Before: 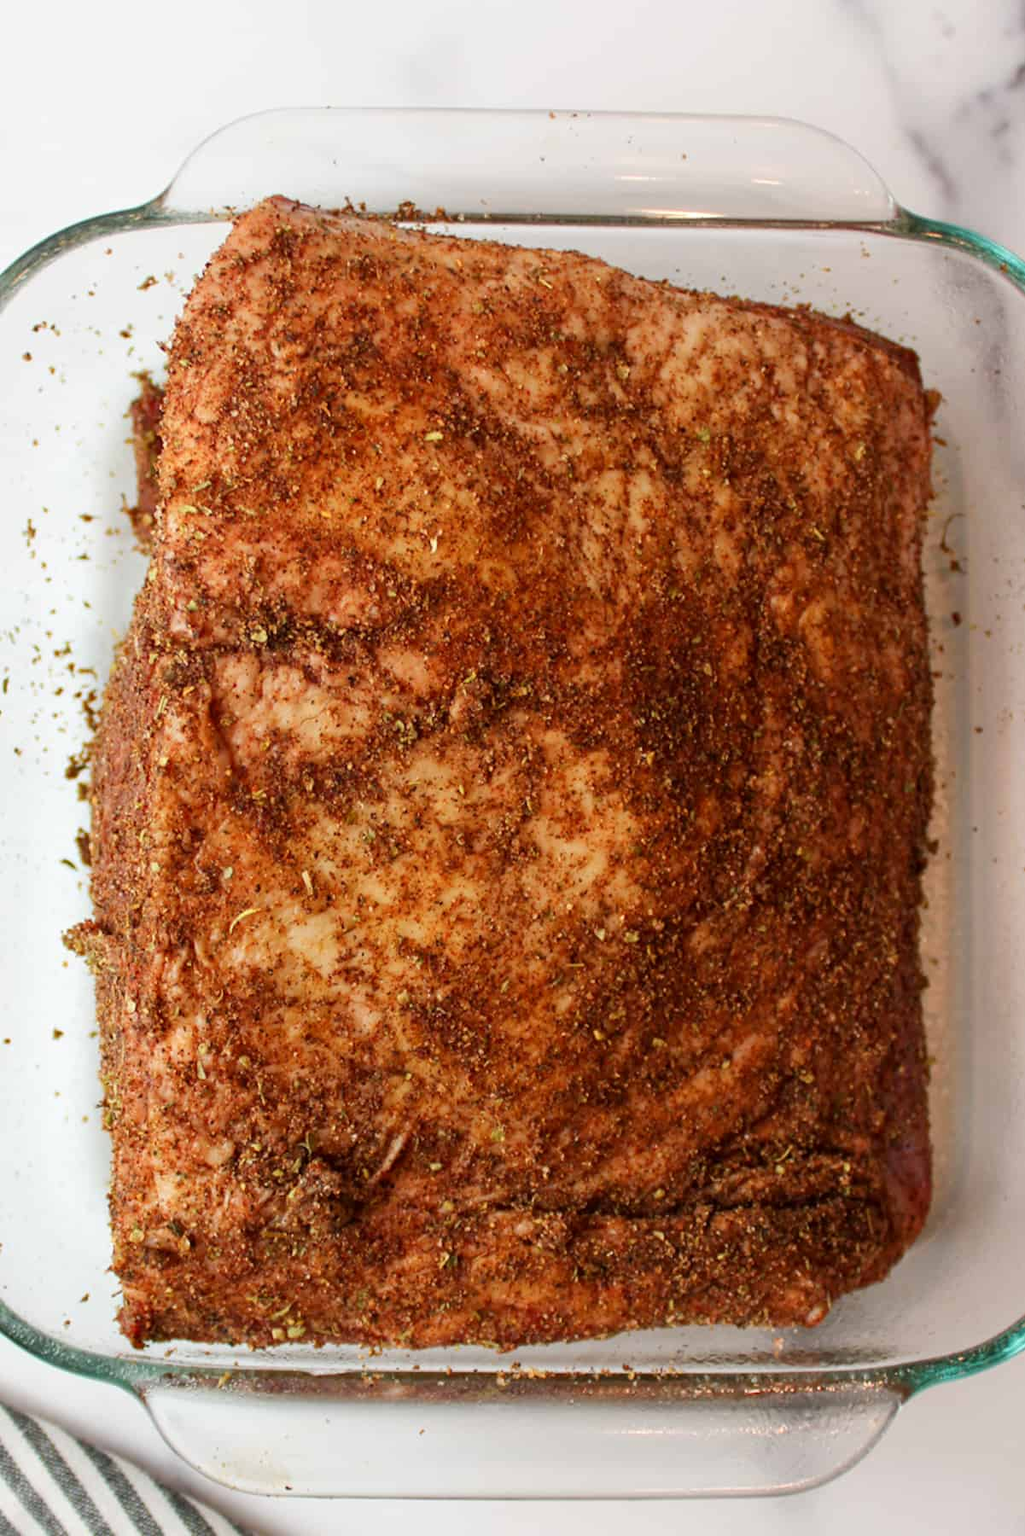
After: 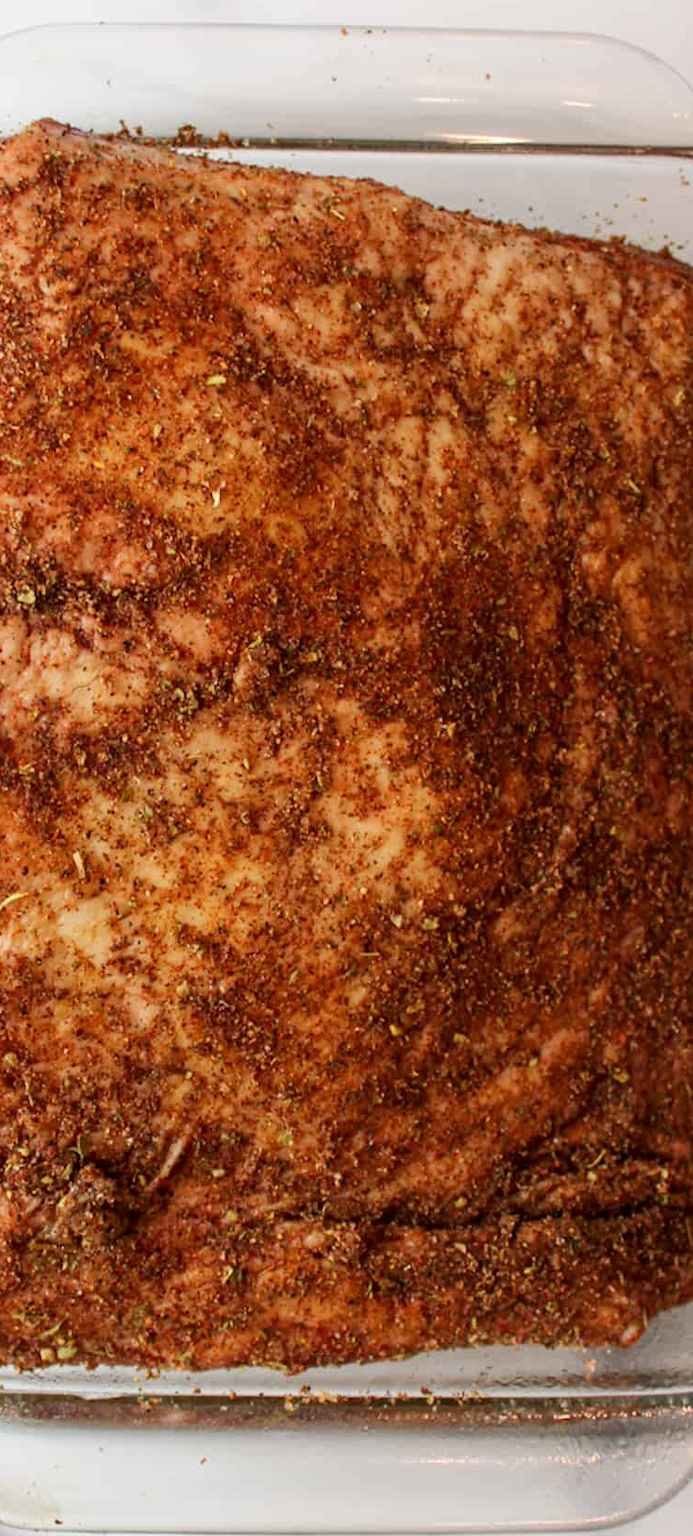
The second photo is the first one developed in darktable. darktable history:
crop and rotate: left 22.918%, top 5.629%, right 14.711%, bottom 2.247%
white balance: red 1, blue 1
local contrast: highlights 61%, shadows 106%, detail 107%, midtone range 0.529
